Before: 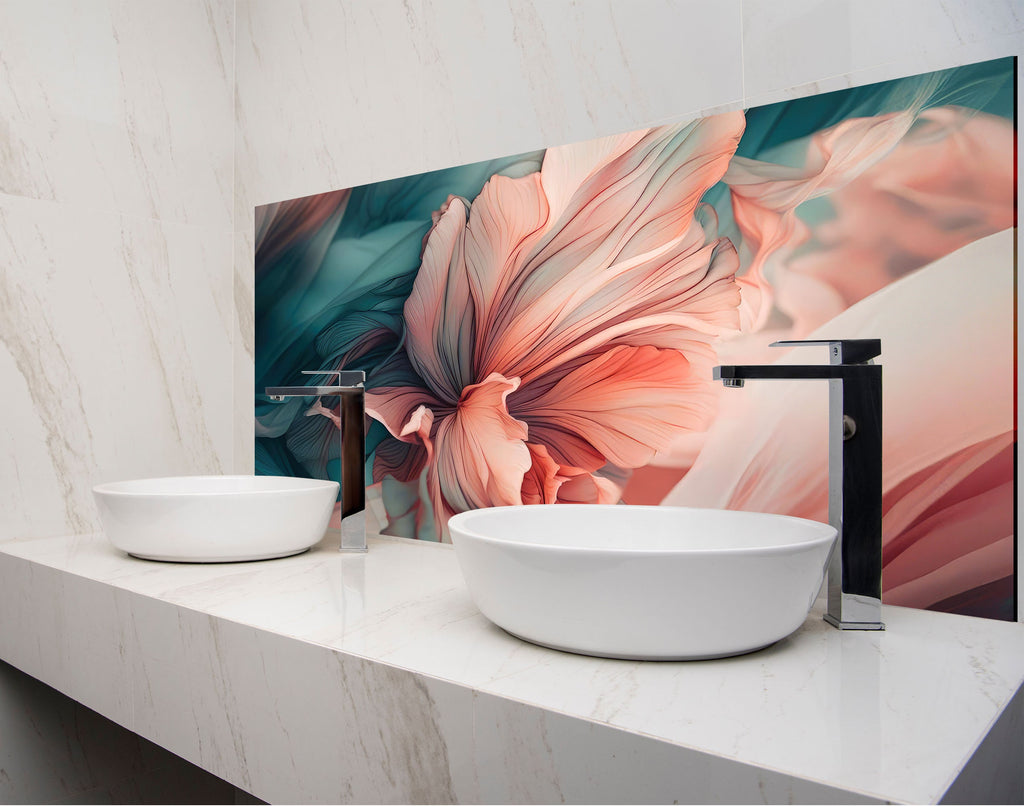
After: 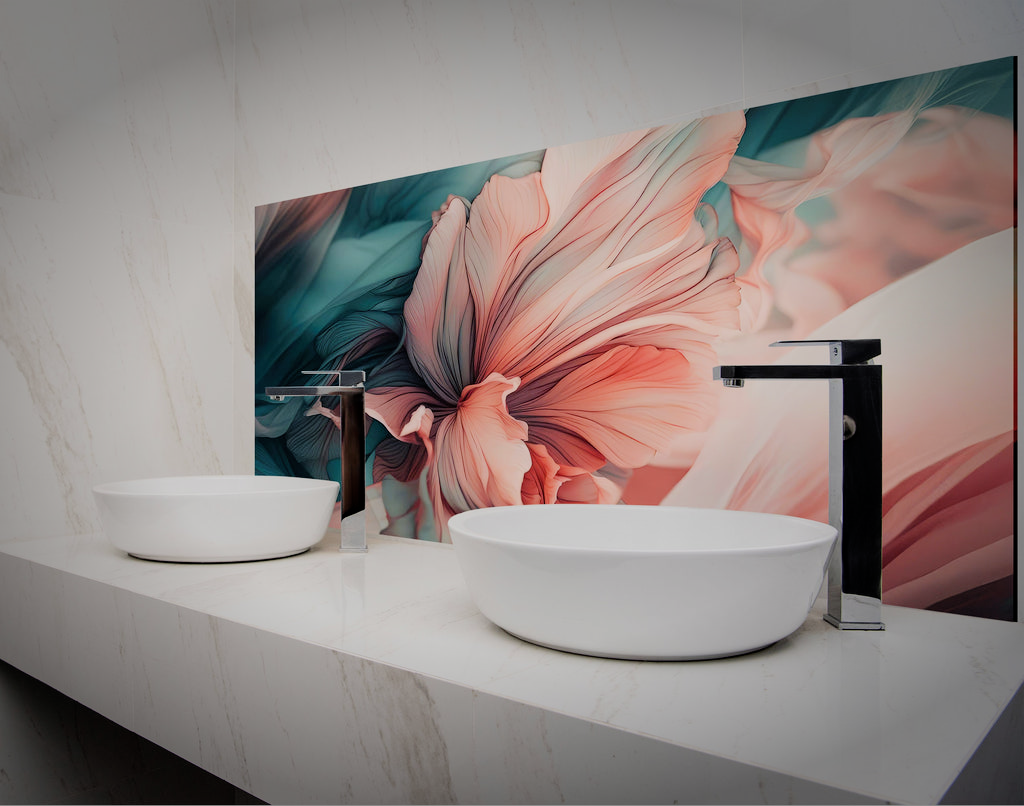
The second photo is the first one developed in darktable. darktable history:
filmic rgb: black relative exposure -7.65 EV, white relative exposure 4.56 EV, hardness 3.61
vignetting: fall-off start 70.97%, brightness -0.584, saturation -0.118, width/height ratio 1.333
